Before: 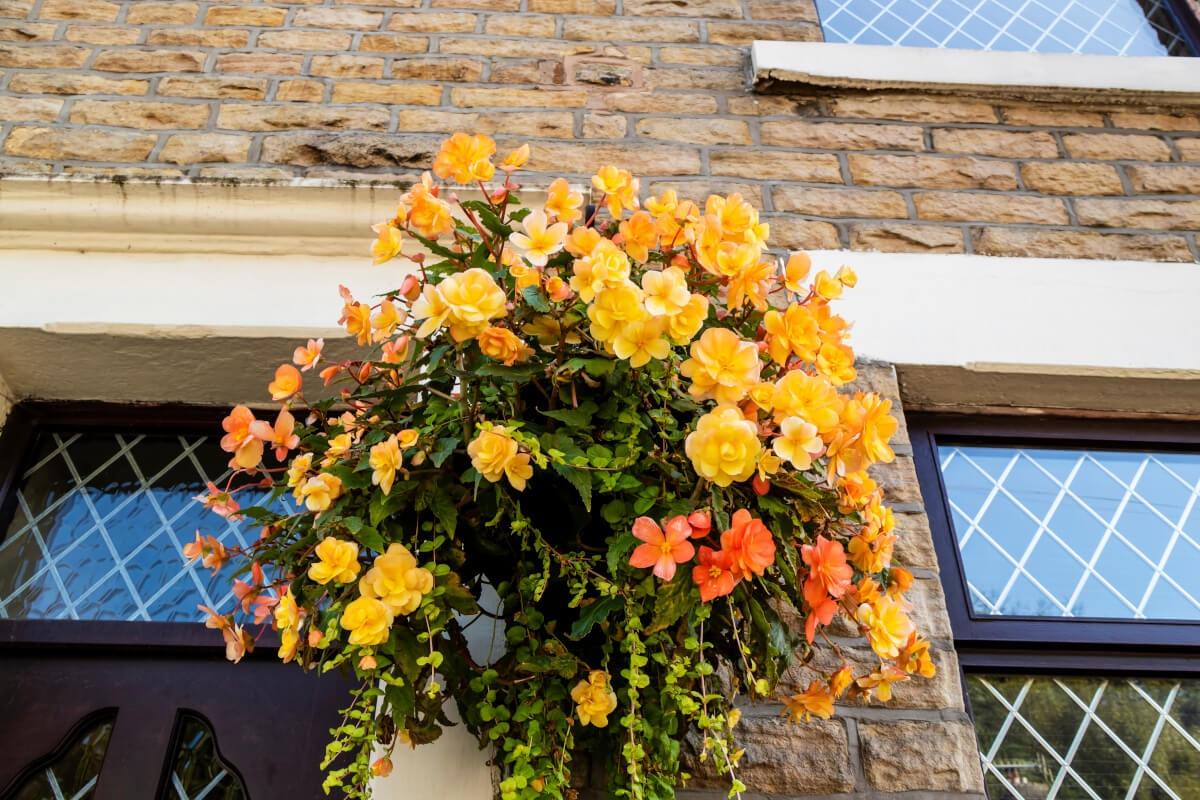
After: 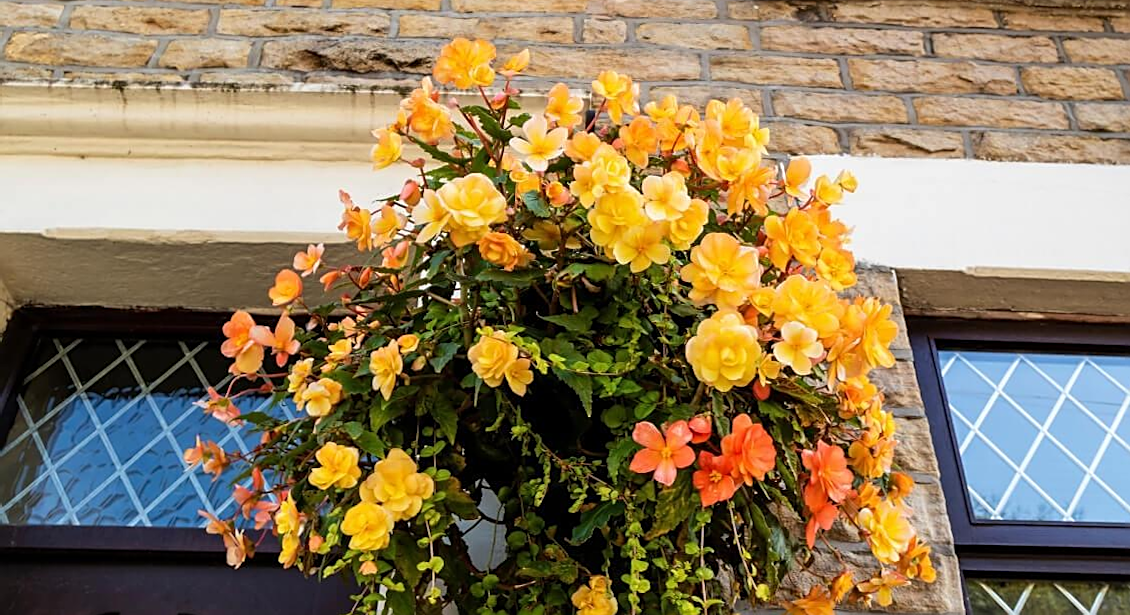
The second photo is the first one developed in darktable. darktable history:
crop and rotate: angle 0.048°, top 11.992%, right 5.817%, bottom 11.223%
sharpen: on, module defaults
